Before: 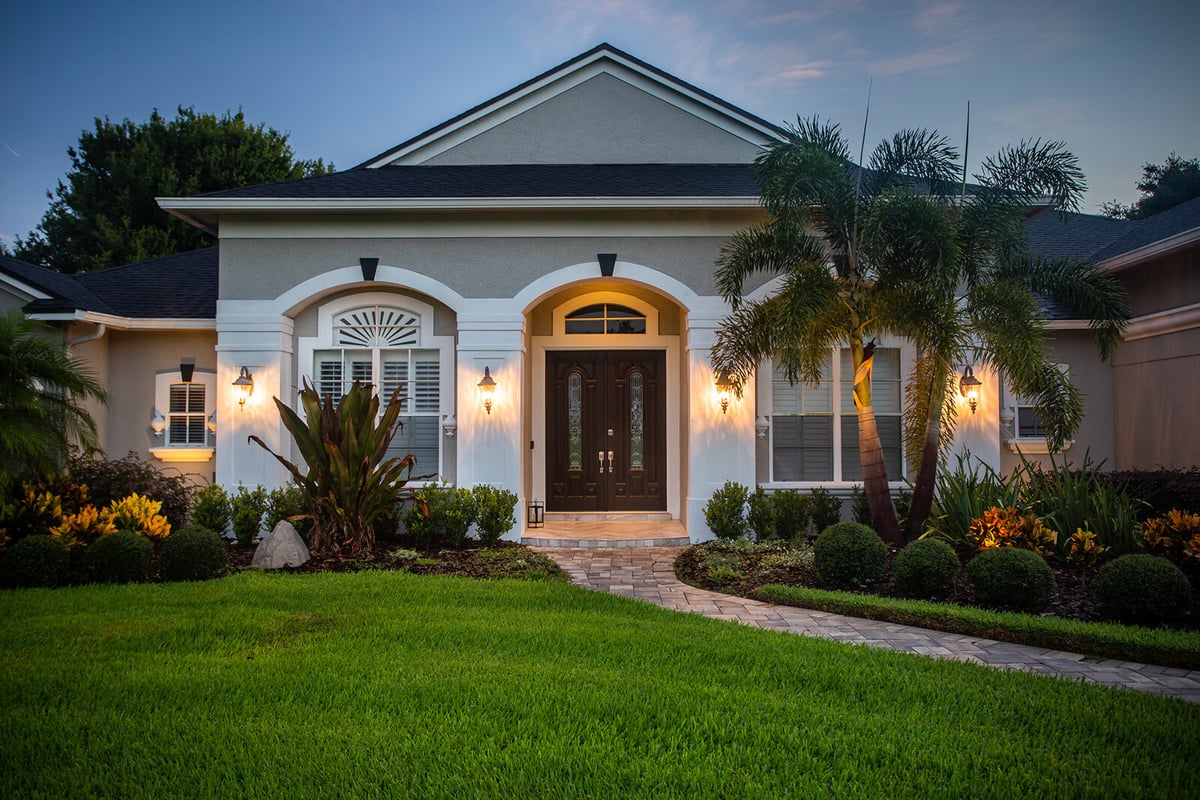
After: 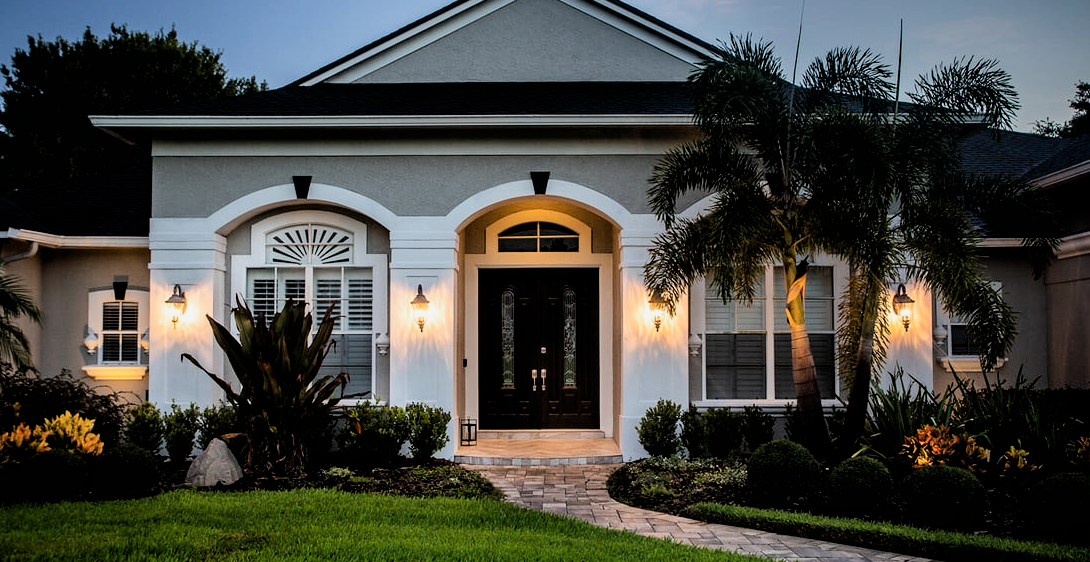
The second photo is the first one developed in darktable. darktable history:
crop: left 5.596%, top 10.314%, right 3.534%, bottom 19.395%
filmic rgb: black relative exposure -4 EV, white relative exposure 3 EV, hardness 3.02, contrast 1.4
